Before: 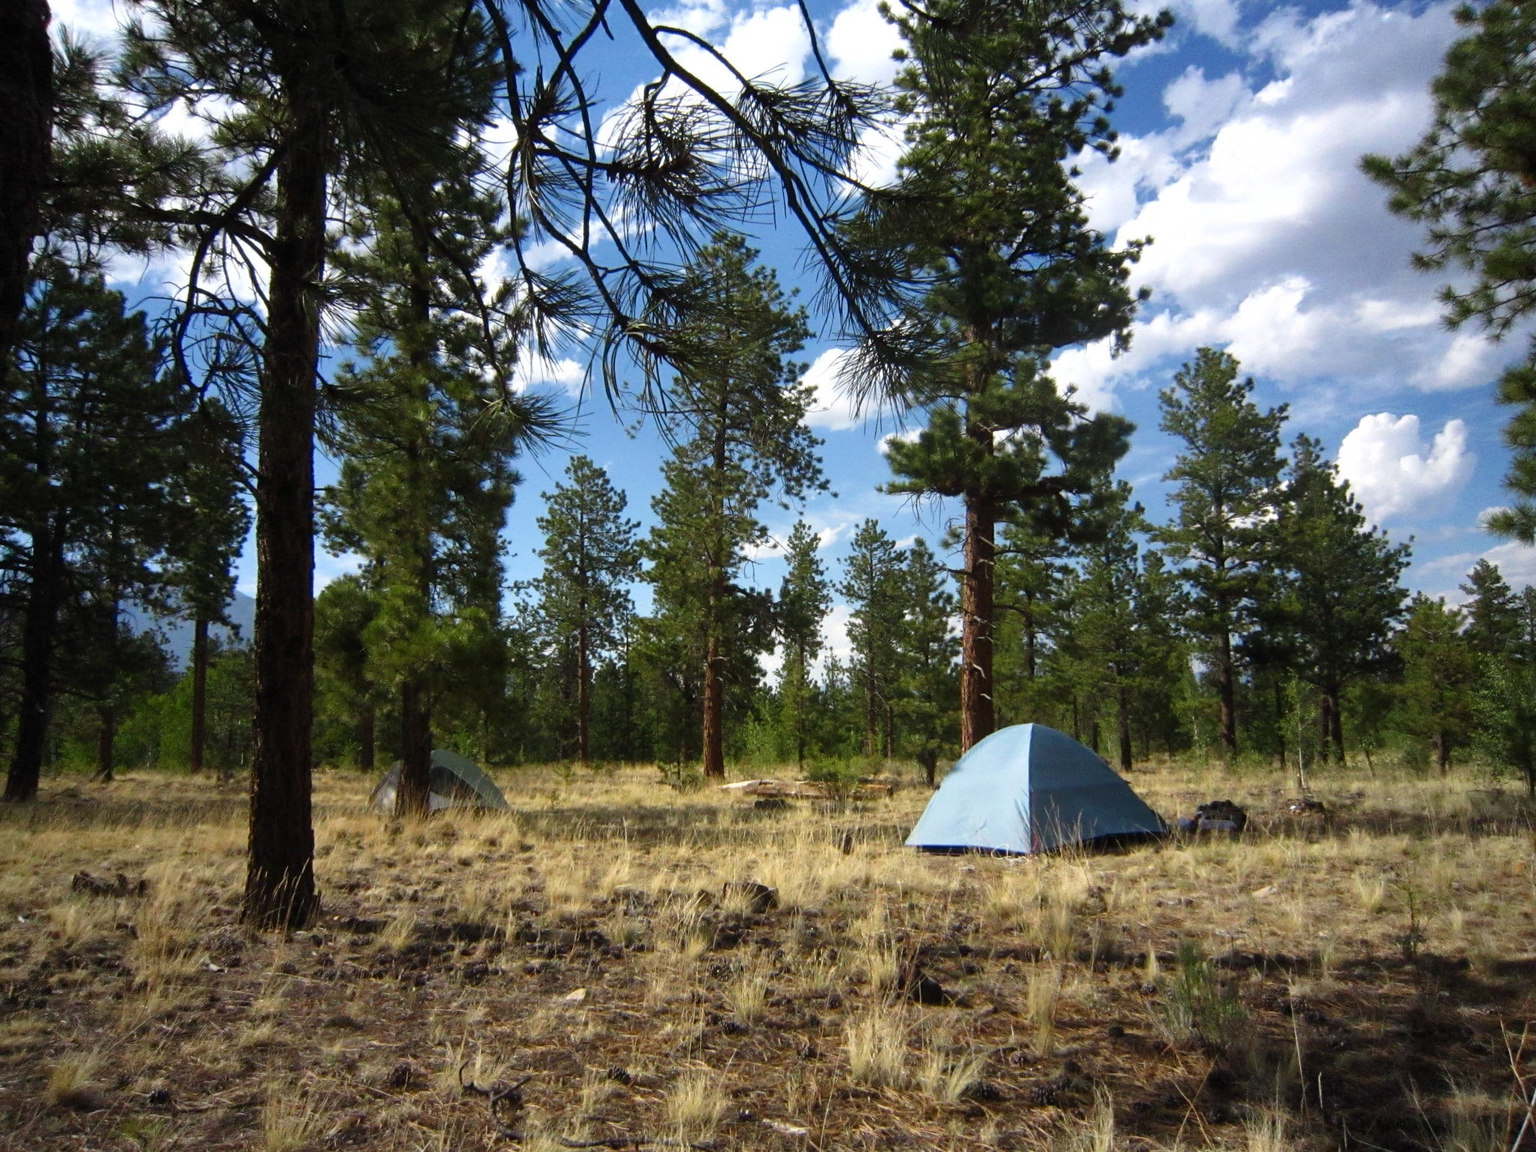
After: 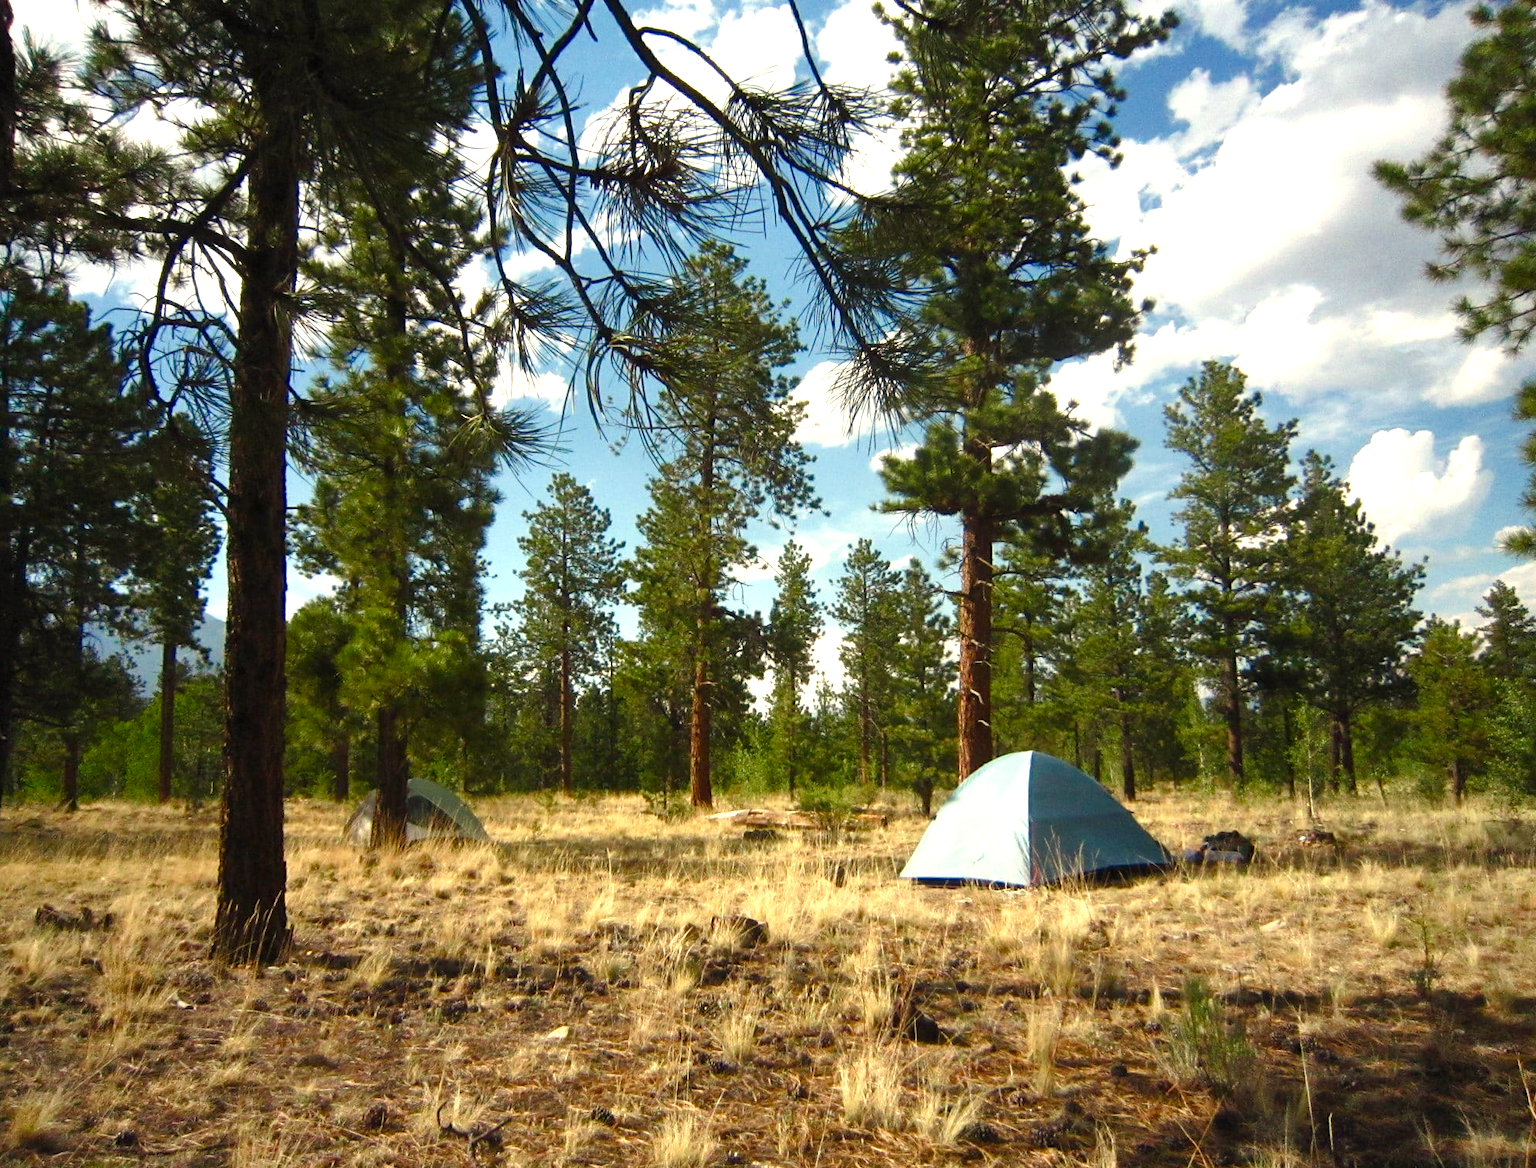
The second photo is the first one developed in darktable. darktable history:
color balance rgb: perceptual saturation grading › global saturation 20%, perceptual saturation grading › highlights -25%, perceptual saturation grading › shadows 25%
crop and rotate: left 2.536%, right 1.107%, bottom 2.246%
white balance: red 1.08, blue 0.791
exposure: black level correction 0, exposure 0.7 EV, compensate exposure bias true, compensate highlight preservation false
color calibration: illuminant as shot in camera, x 0.358, y 0.373, temperature 4628.91 K
